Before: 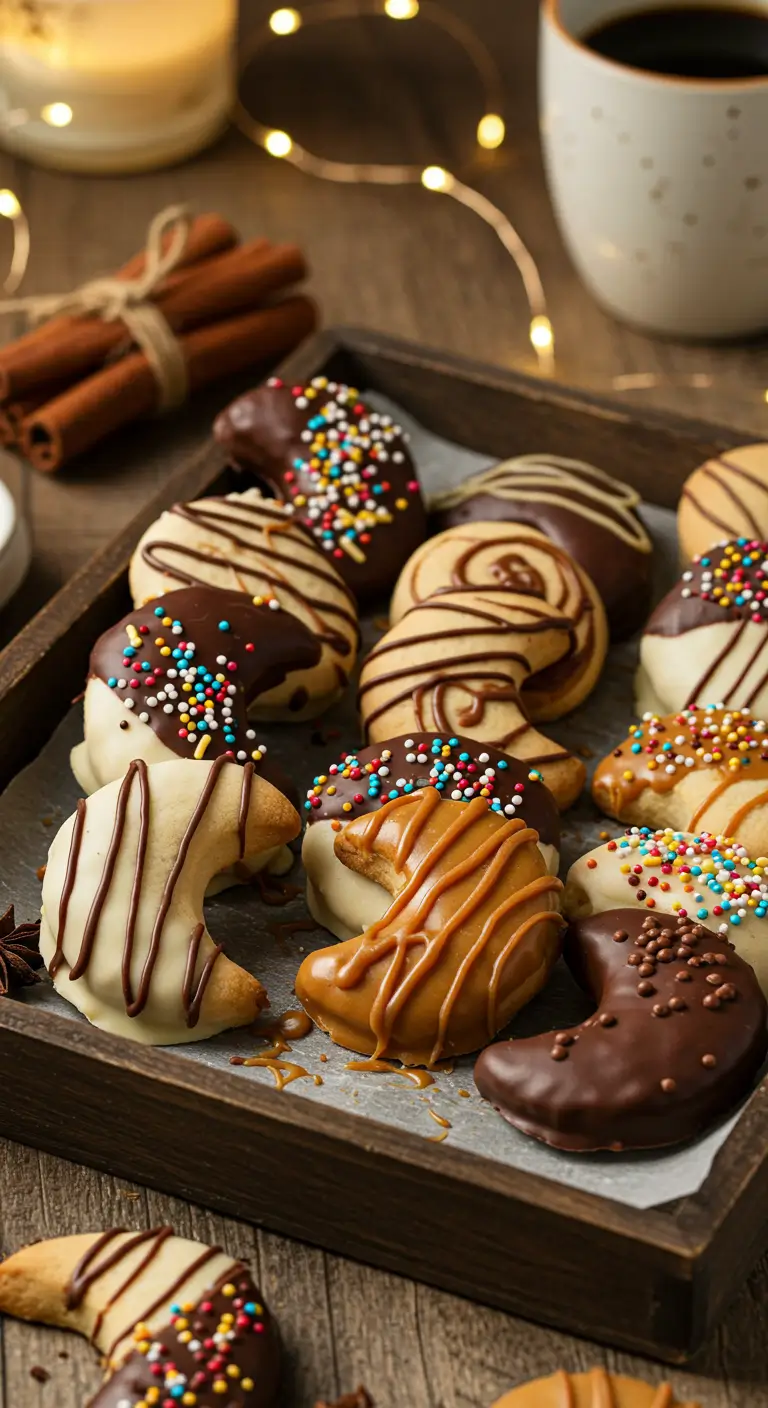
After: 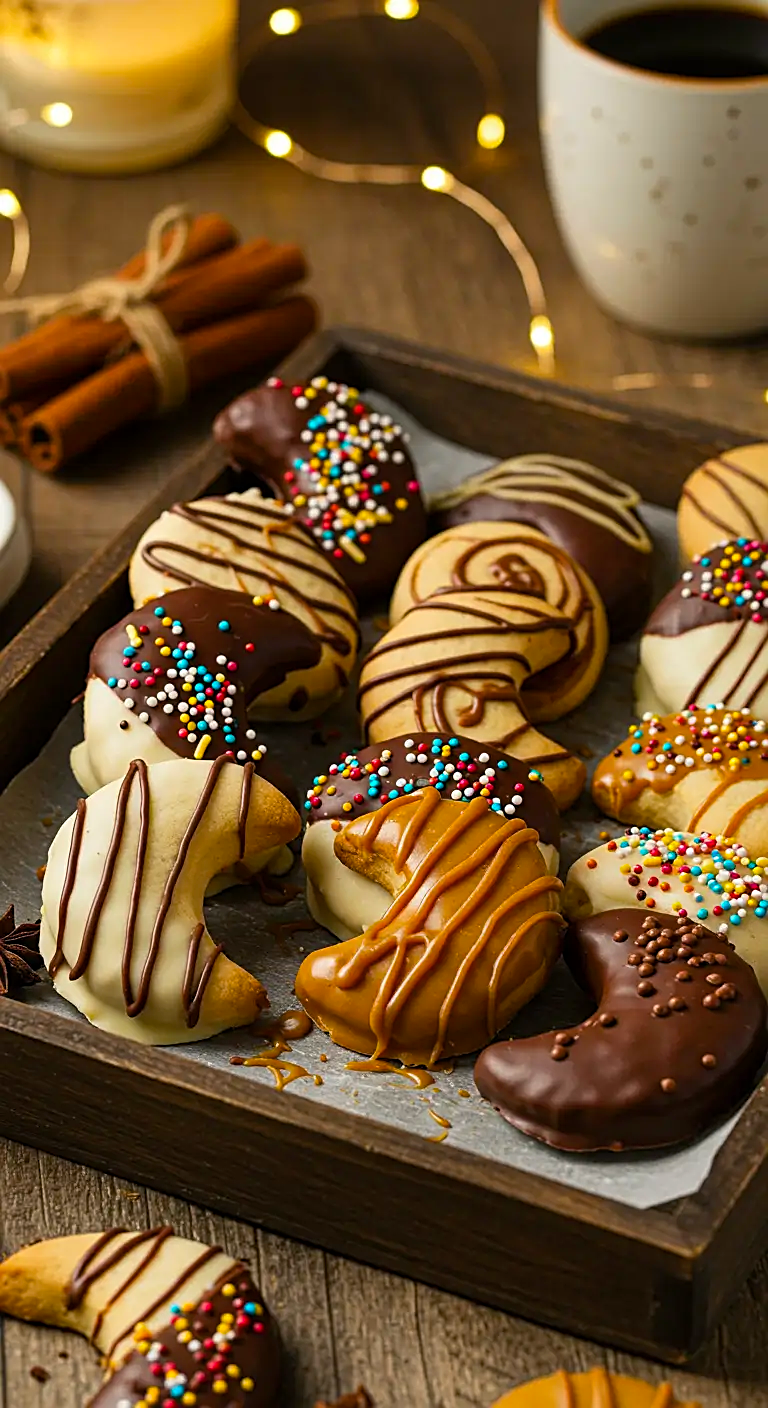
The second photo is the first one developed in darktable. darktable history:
sharpen: on, module defaults
color balance rgb: shadows lift › chroma 1.018%, shadows lift › hue 243.36°, perceptual saturation grading › global saturation 25.478%
